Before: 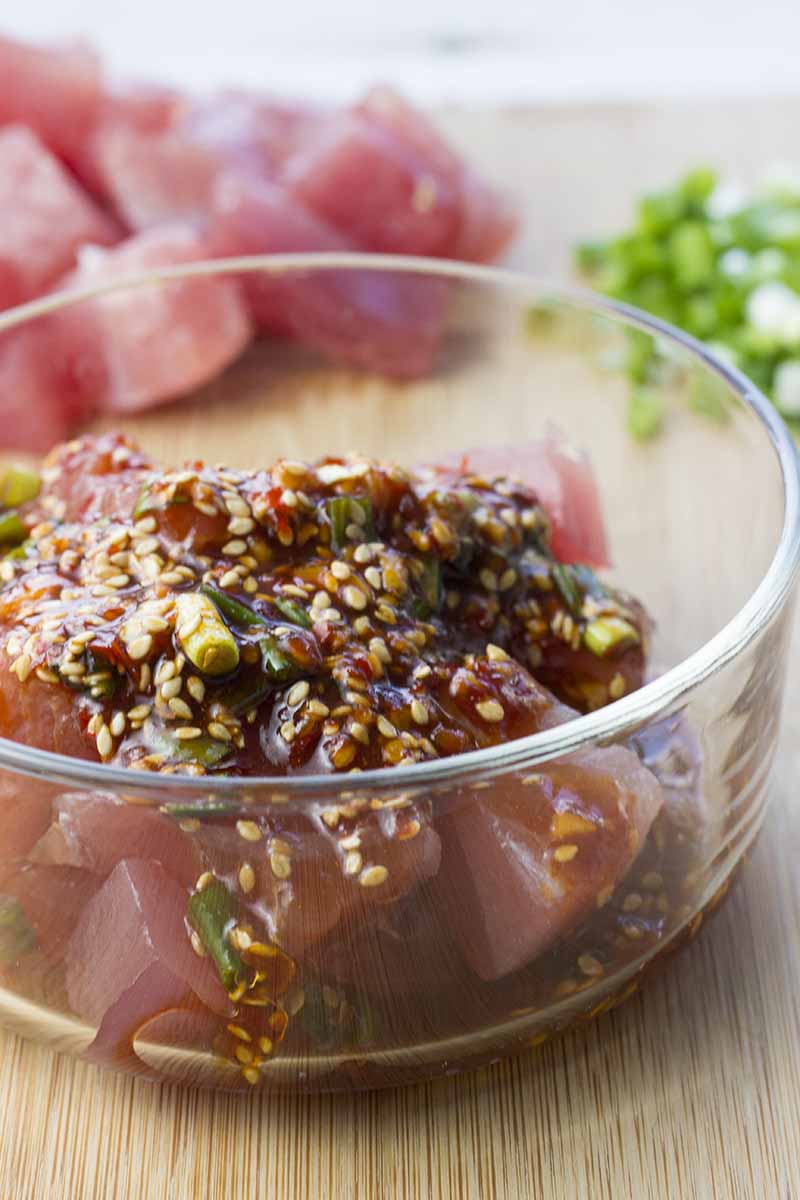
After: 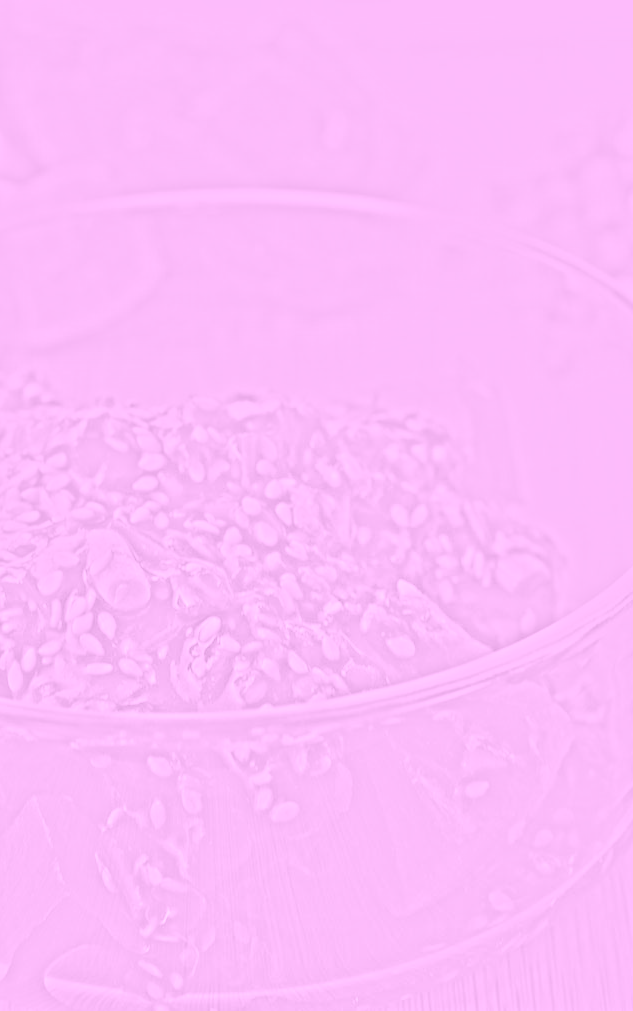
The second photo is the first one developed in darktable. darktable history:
crop: left 11.225%, top 5.381%, right 9.565%, bottom 10.314%
highpass: sharpness 25.84%, contrast boost 14.94%
colorize: hue 331.2°, saturation 75%, source mix 30.28%, lightness 70.52%, version 1
color balance: contrast 10%
contrast brightness saturation: contrast 0.05
tone equalizer: -7 EV 0.15 EV, -6 EV 0.6 EV, -5 EV 1.15 EV, -4 EV 1.33 EV, -3 EV 1.15 EV, -2 EV 0.6 EV, -1 EV 0.15 EV, mask exposure compensation -0.5 EV
color balance rgb: linear chroma grading › global chroma 25%, perceptual saturation grading › global saturation 50%
